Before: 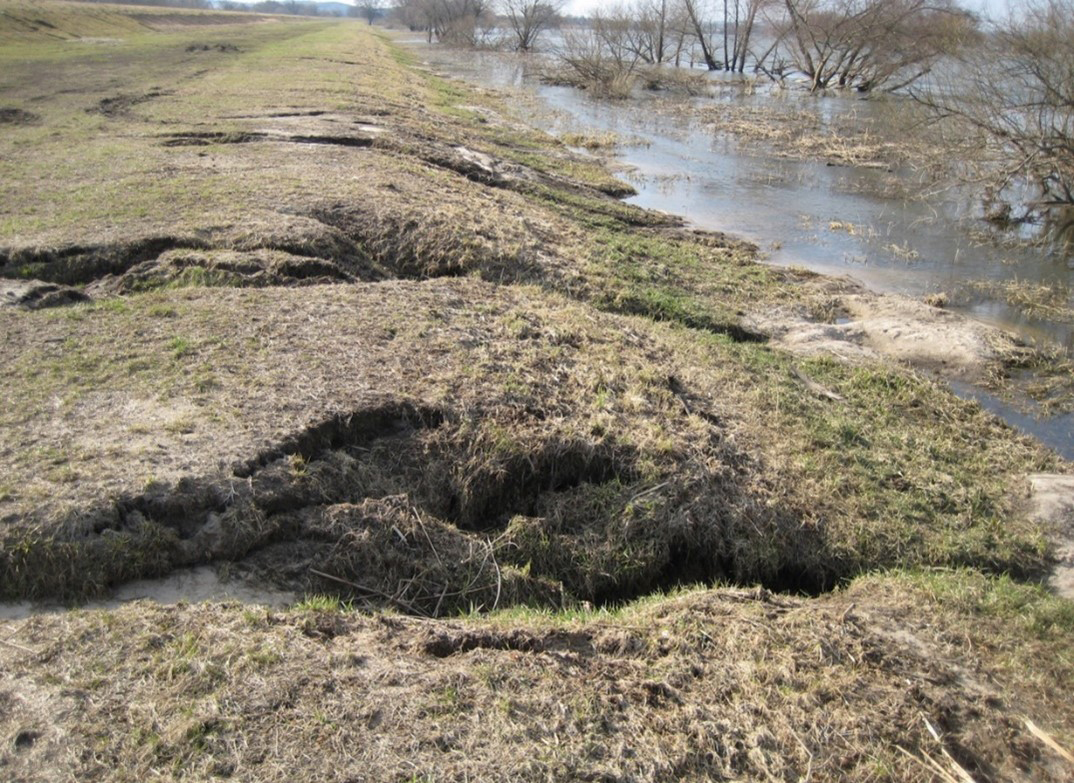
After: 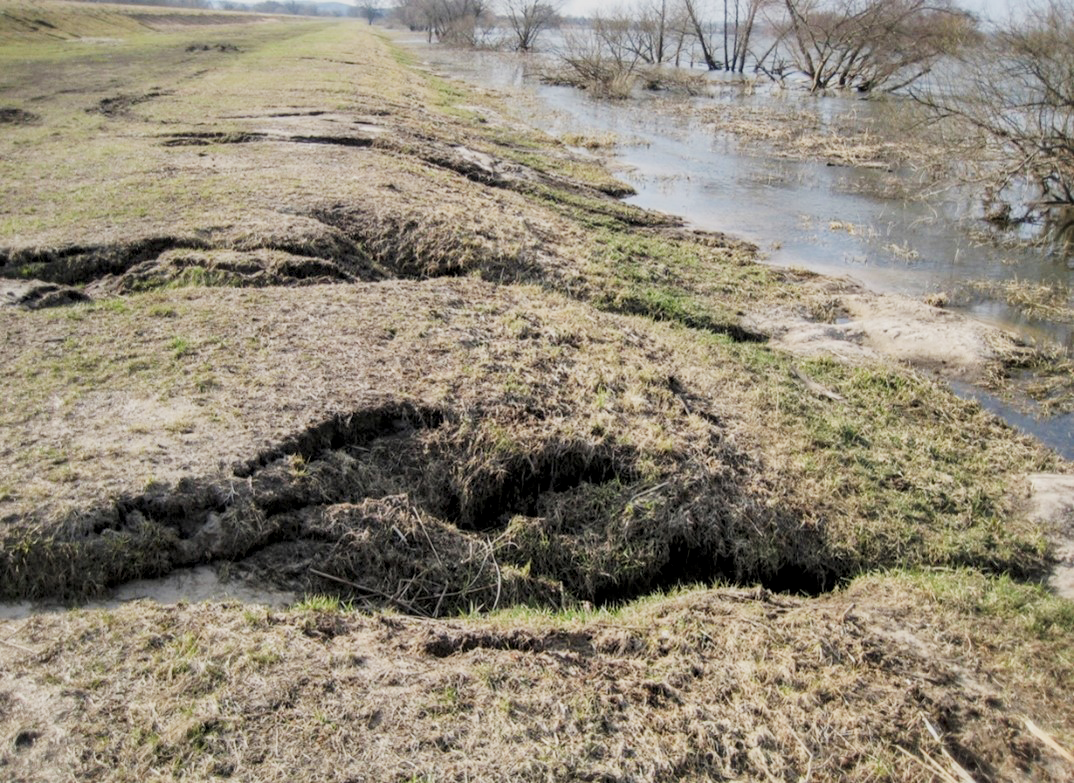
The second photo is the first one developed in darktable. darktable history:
tone curve: curves: ch0 [(0, 0) (0.003, 0.006) (0.011, 0.015) (0.025, 0.032) (0.044, 0.054) (0.069, 0.079) (0.1, 0.111) (0.136, 0.146) (0.177, 0.186) (0.224, 0.229) (0.277, 0.286) (0.335, 0.348) (0.399, 0.426) (0.468, 0.514) (0.543, 0.609) (0.623, 0.706) (0.709, 0.789) (0.801, 0.862) (0.898, 0.926) (1, 1)], preserve colors none
local contrast: detail 130%
filmic rgb: black relative exposure -8.78 EV, white relative exposure 4.98 EV, target black luminance 0%, hardness 3.79, latitude 65.46%, contrast 0.831, shadows ↔ highlights balance 19.14%
